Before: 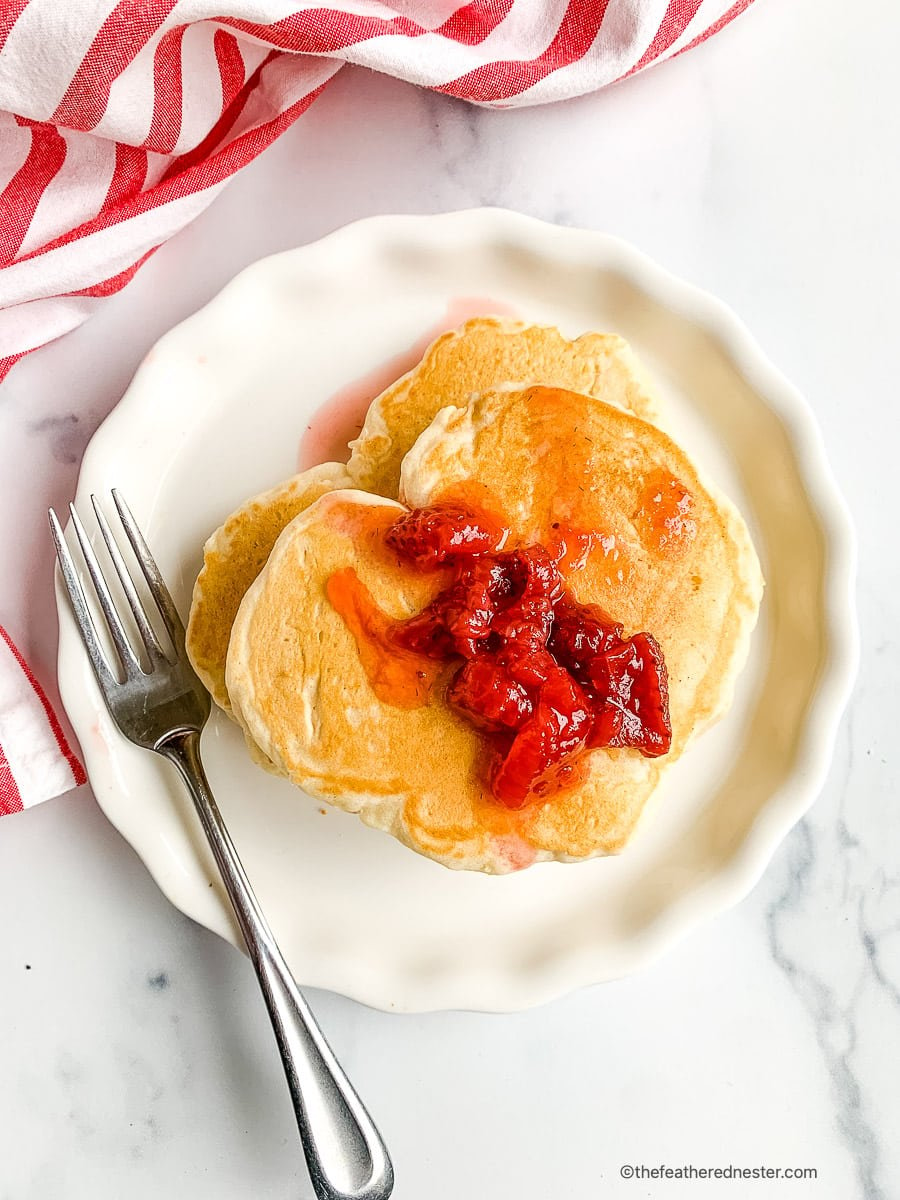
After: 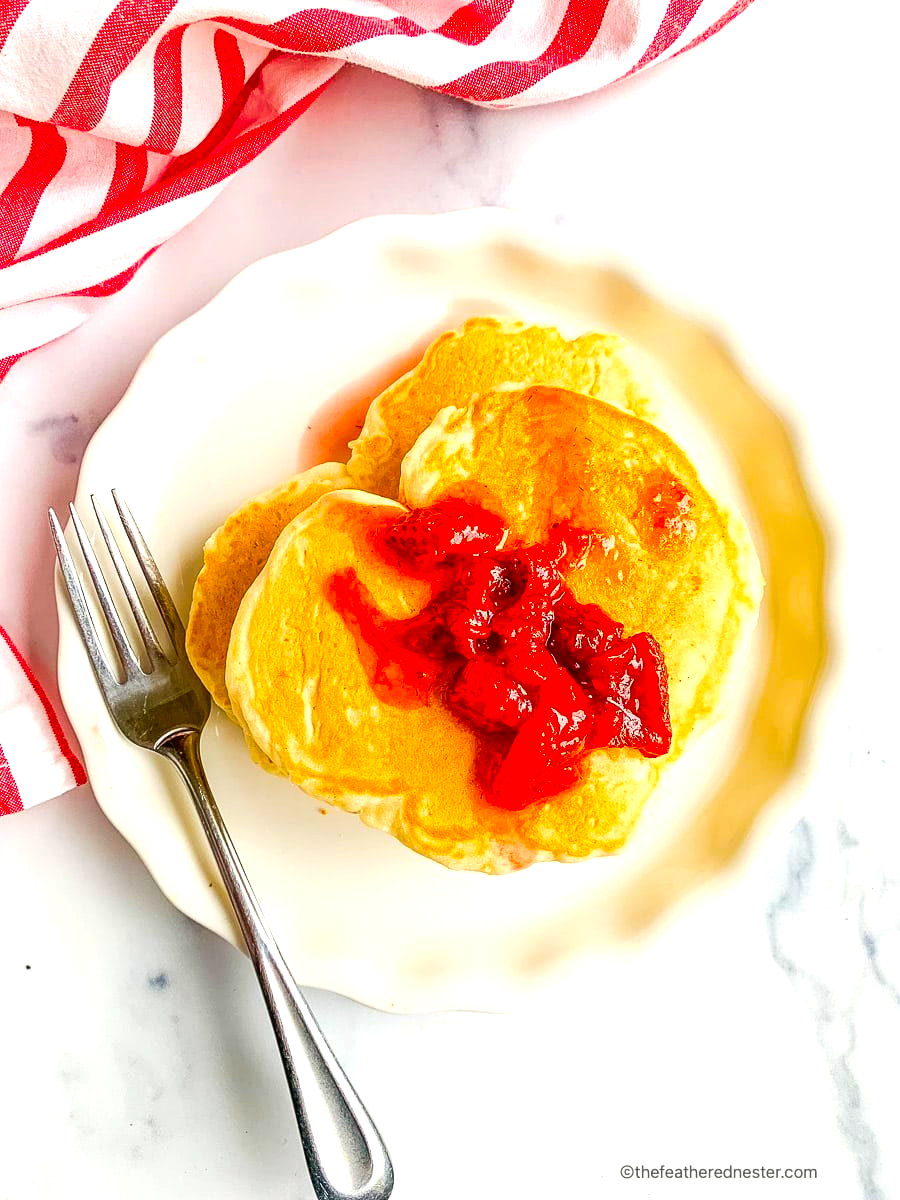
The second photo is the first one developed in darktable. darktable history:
color contrast: green-magenta contrast 1.55, blue-yellow contrast 1.83
white balance: emerald 1
exposure: exposure 0.375 EV, compensate highlight preservation false
